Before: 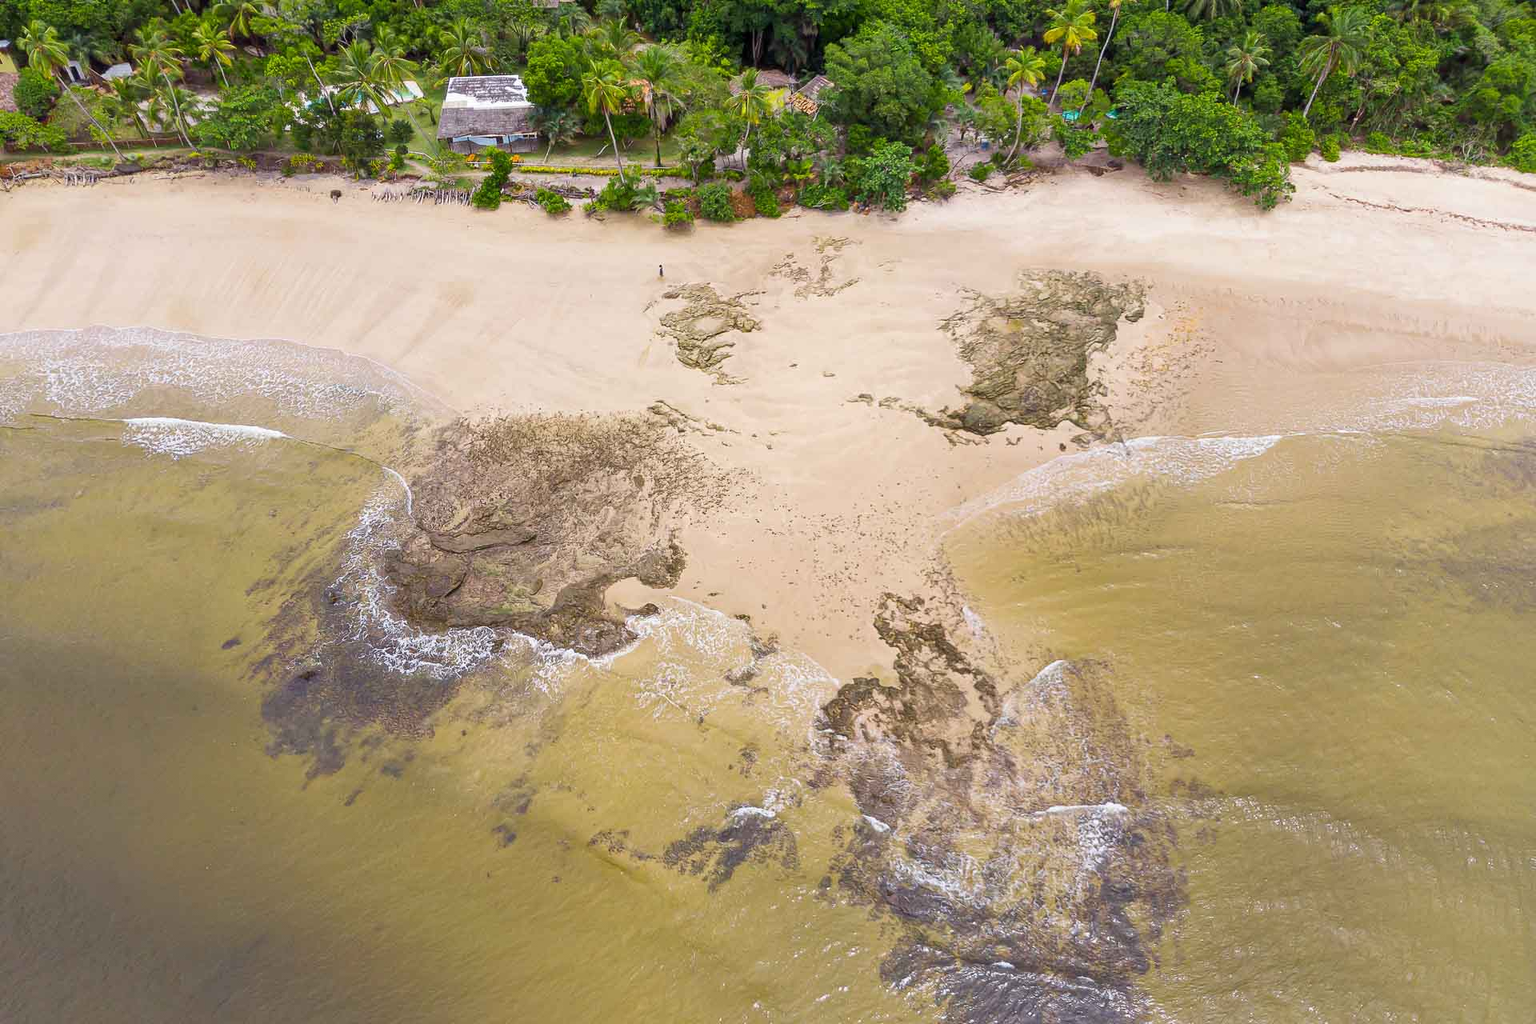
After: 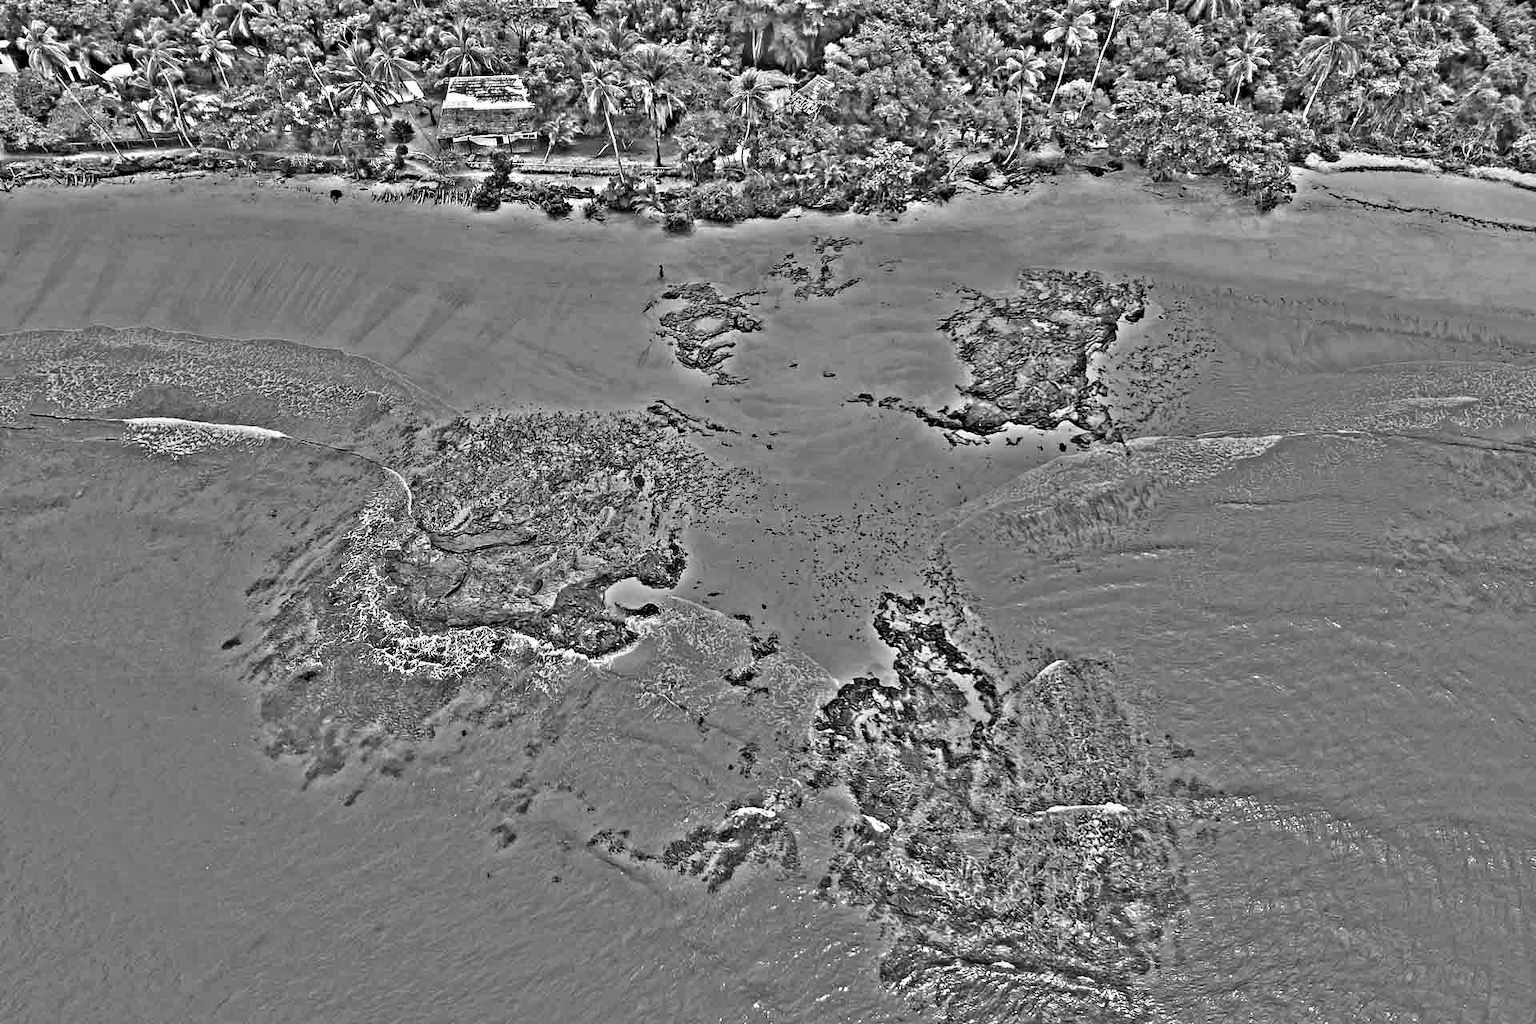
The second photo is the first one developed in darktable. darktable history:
white balance: red 0.926, green 1.003, blue 1.133
exposure: exposure 0.574 EV, compensate highlight preservation false
highpass: sharpness 49.79%, contrast boost 49.79%
